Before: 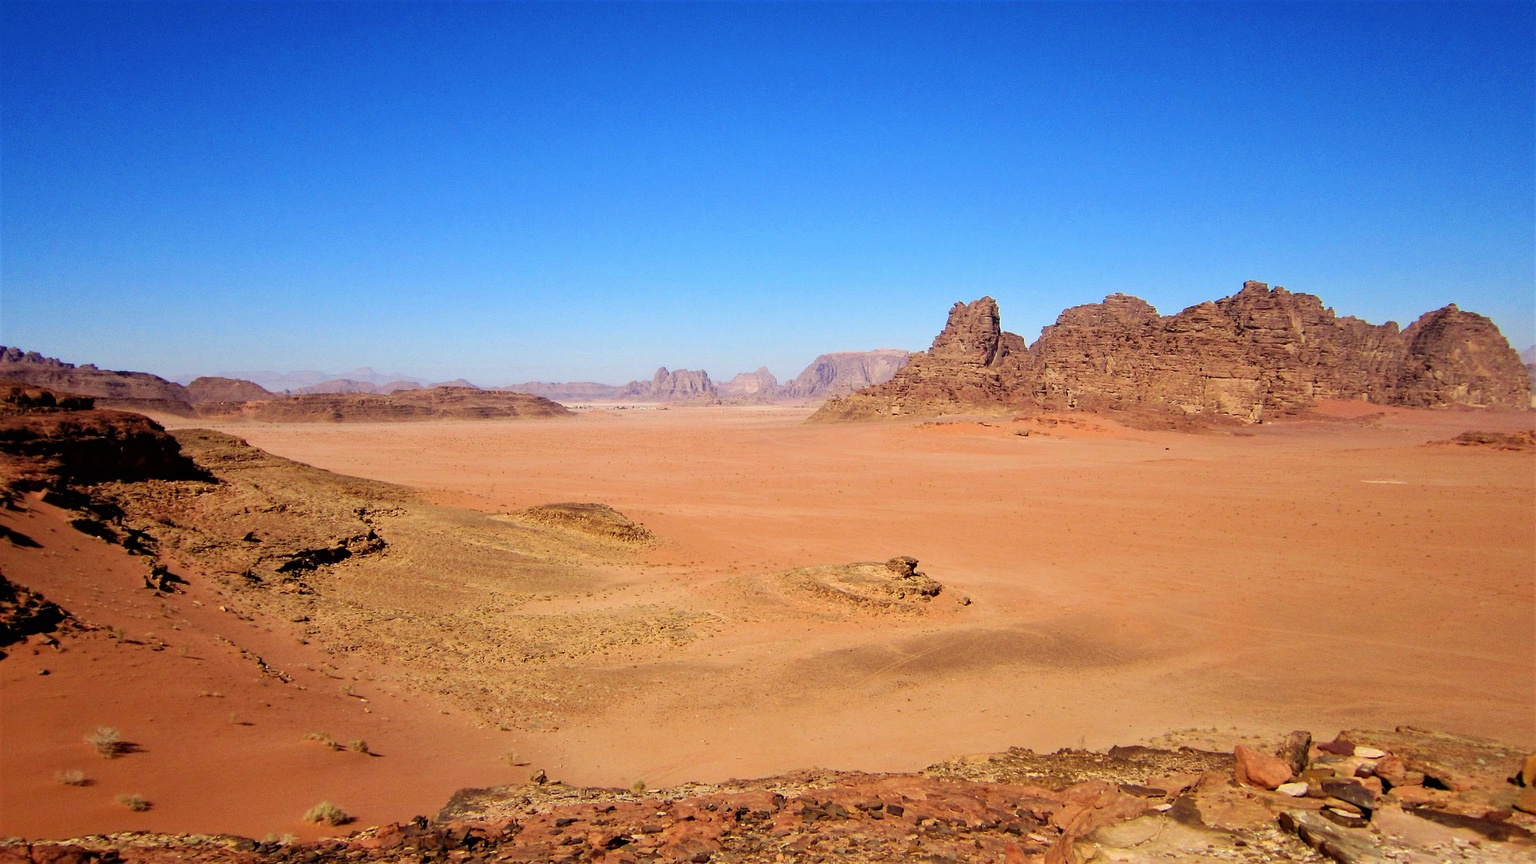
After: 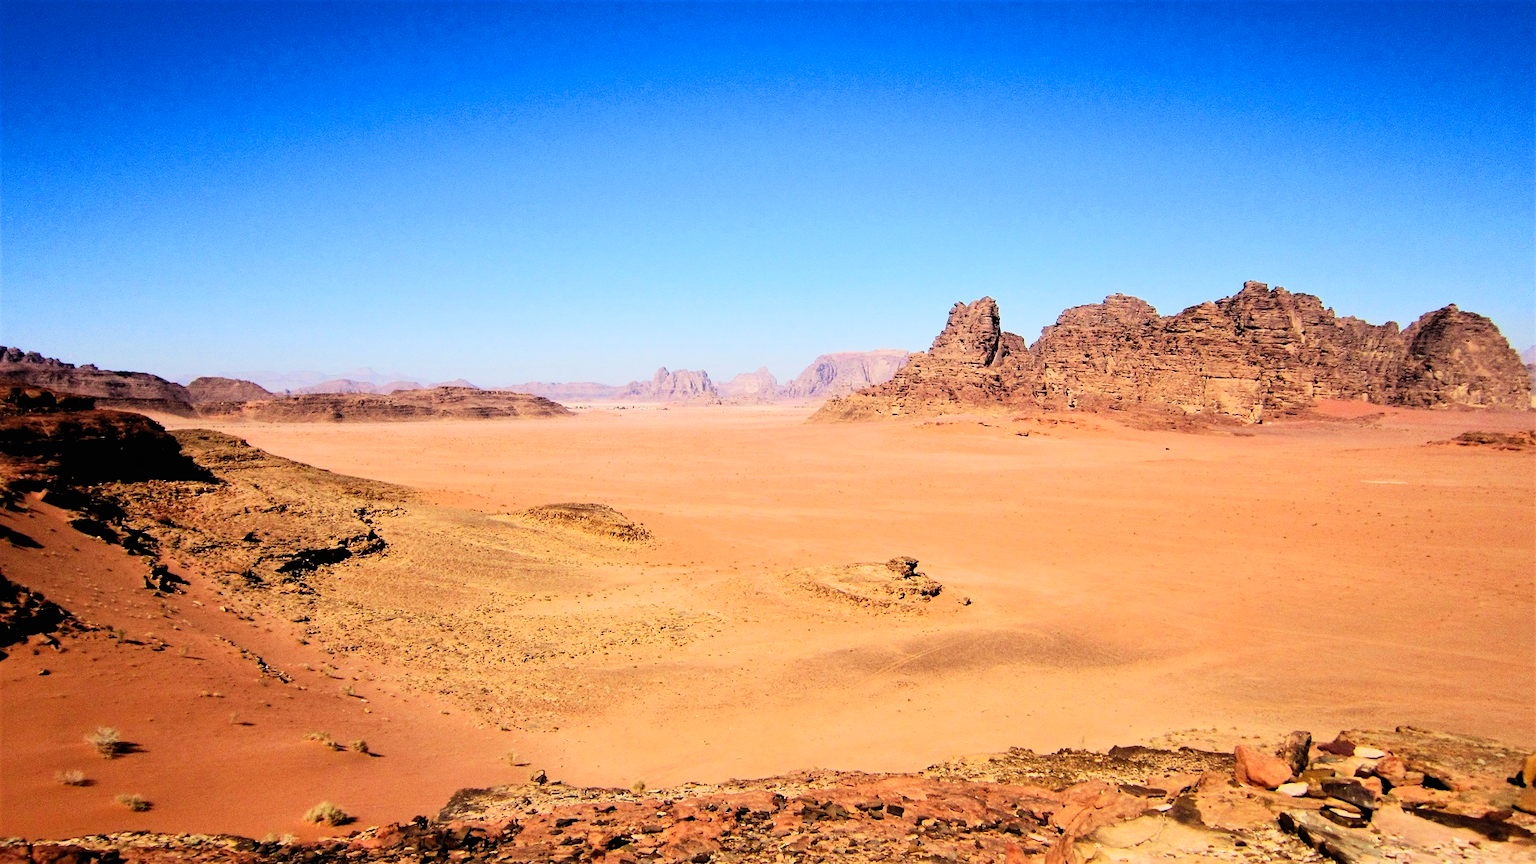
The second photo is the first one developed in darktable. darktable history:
contrast brightness saturation: contrast 0.205, brightness 0.159, saturation 0.216
filmic rgb: black relative exposure -5.1 EV, white relative exposure 3.98 EV, hardness 2.9, contrast 1.4, highlights saturation mix -28.63%
